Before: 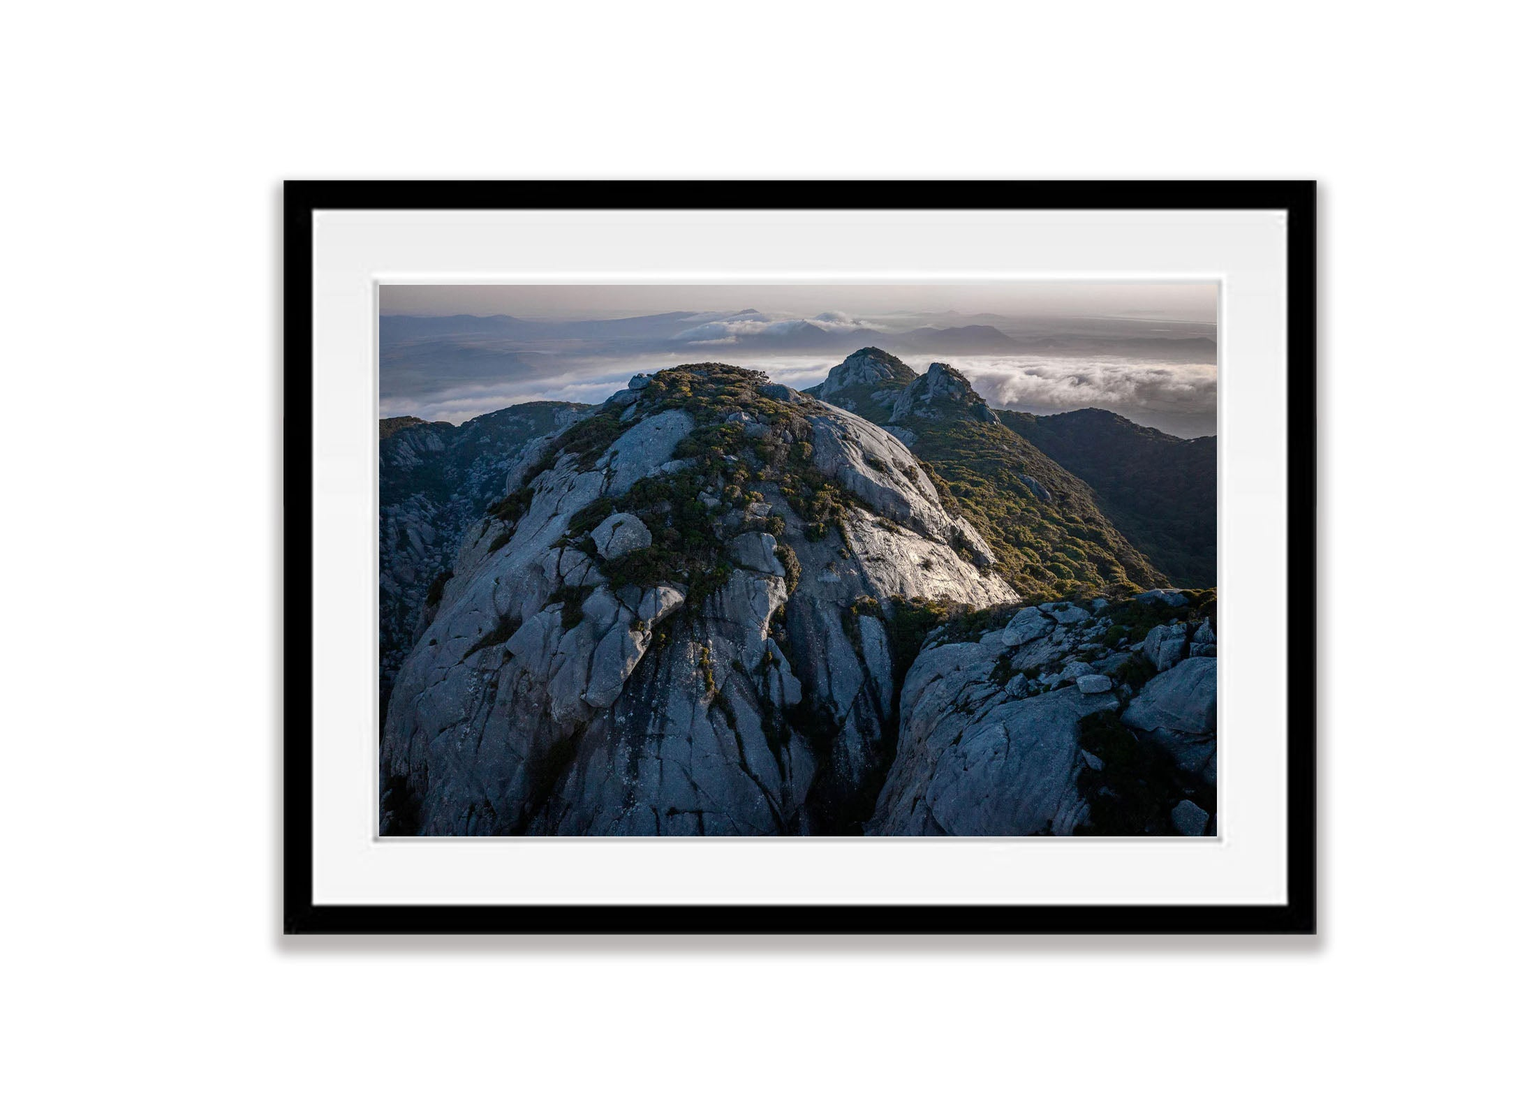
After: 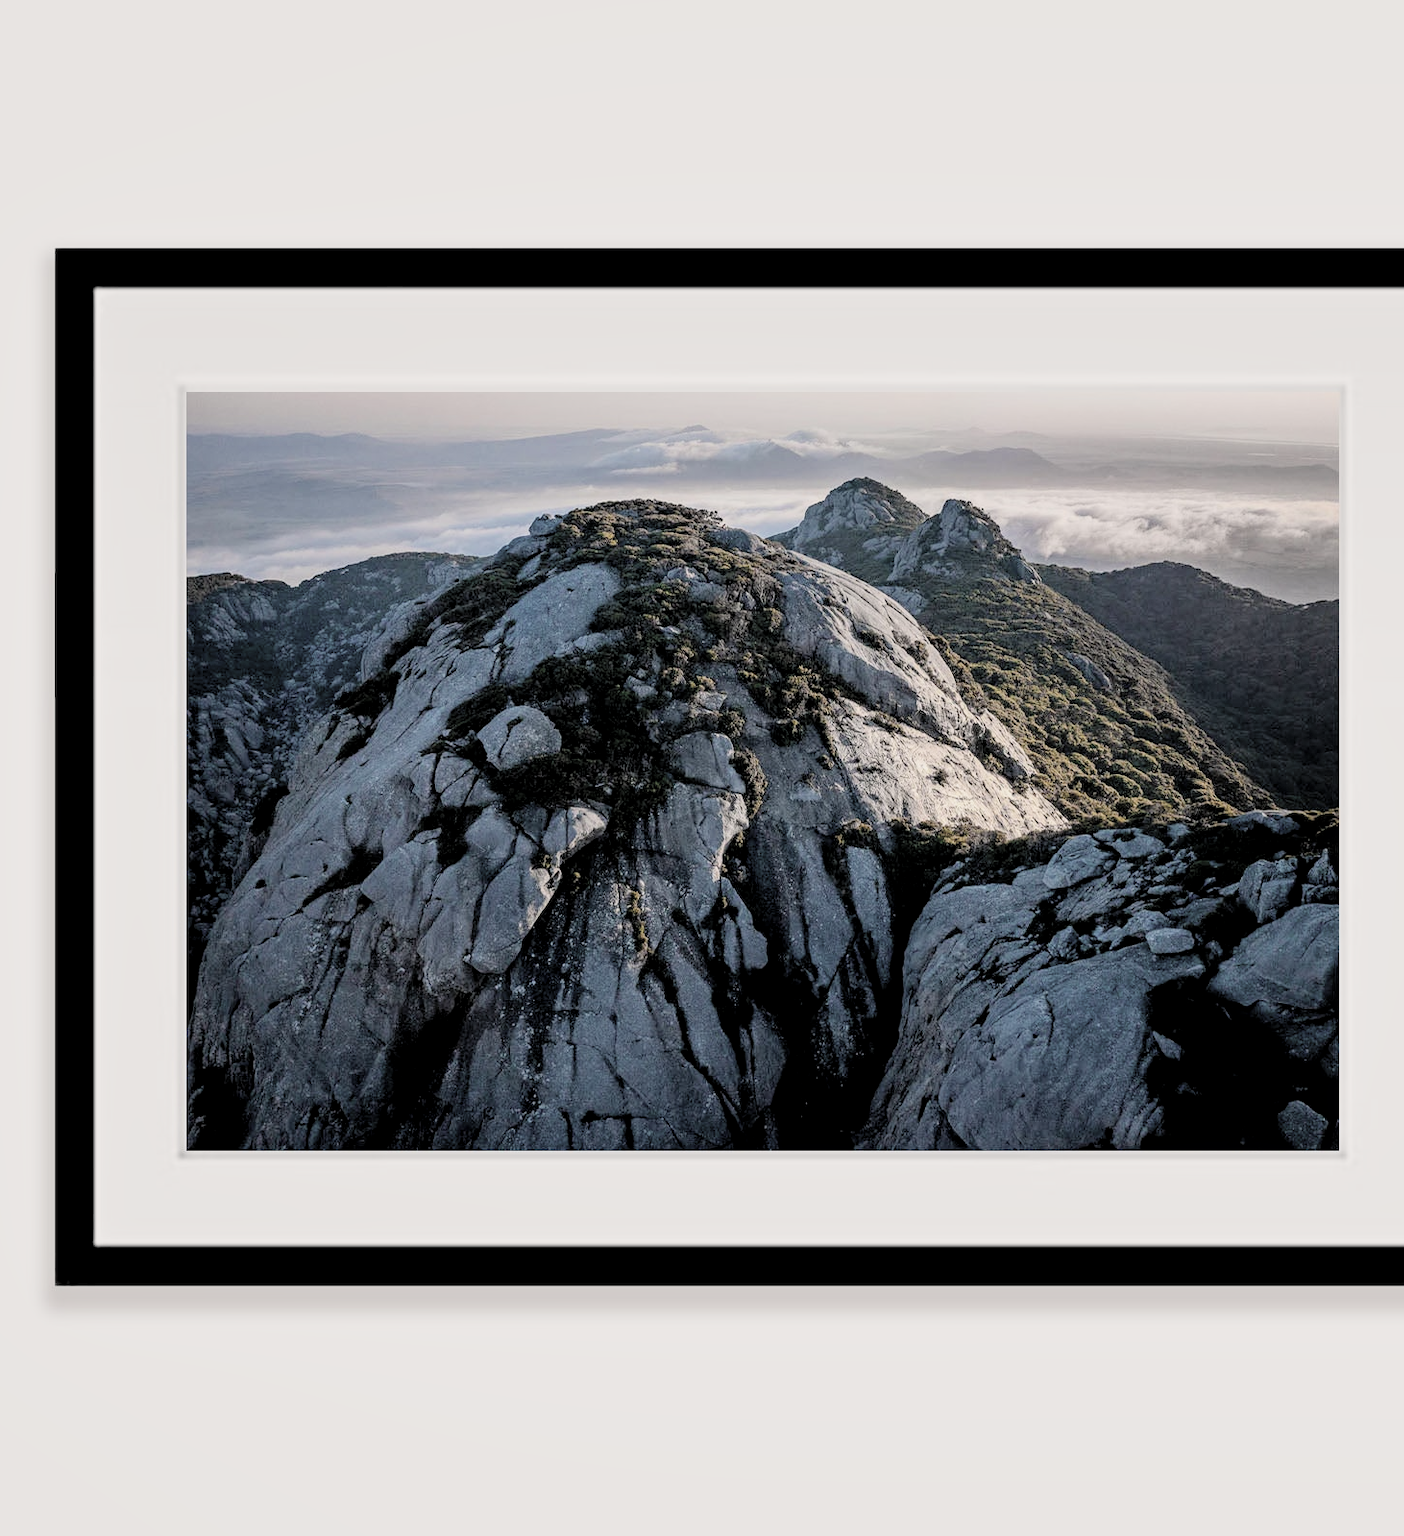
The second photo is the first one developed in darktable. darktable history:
crop and rotate: left 15.909%, right 17.626%
filmic rgb: black relative exposure -7.09 EV, white relative exposure 5.34 EV, hardness 3.02, color science v6 (2022)
exposure: black level correction 0.004, exposure 0.39 EV, compensate exposure bias true, compensate highlight preservation false
contrast brightness saturation: brightness 0.183, saturation -0.488
color balance rgb: highlights gain › chroma 1.061%, highlights gain › hue 60.15°, perceptual saturation grading › global saturation 19.992%
local contrast: highlights 106%, shadows 101%, detail 119%, midtone range 0.2
